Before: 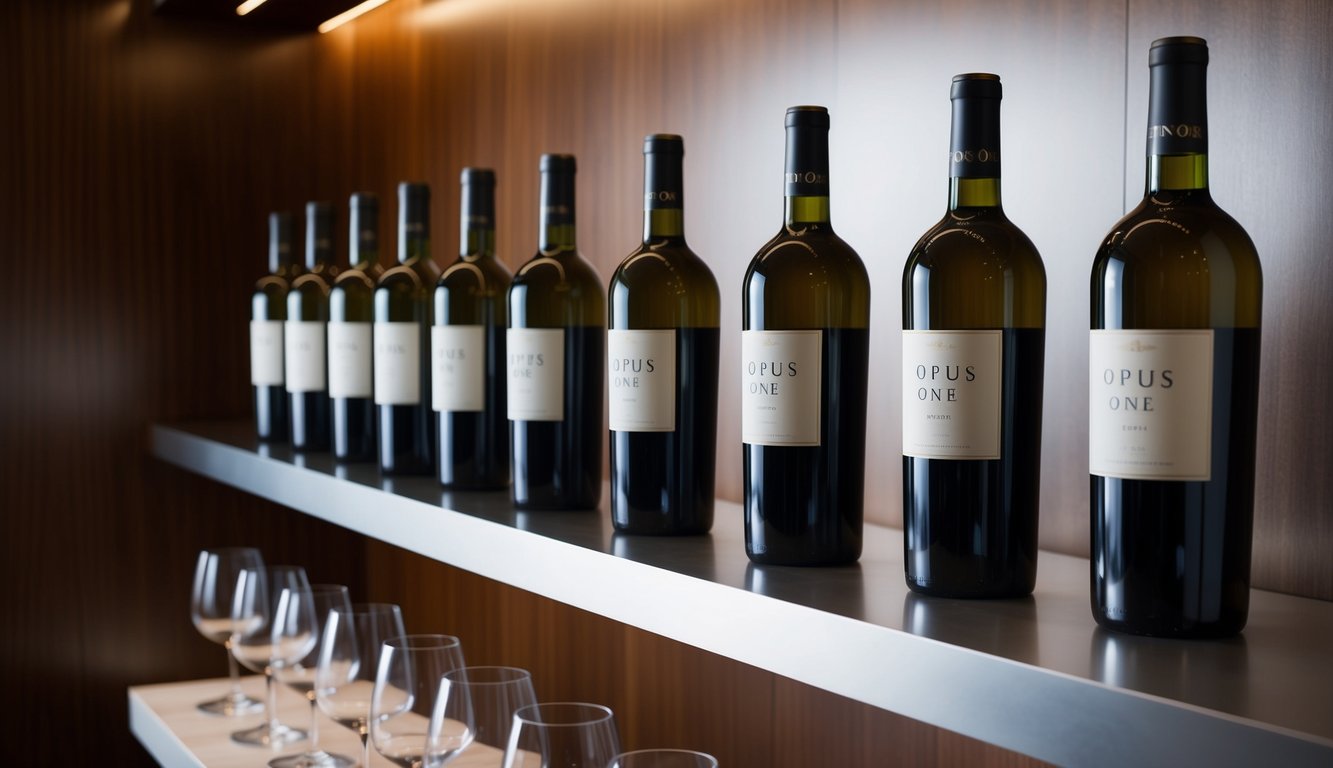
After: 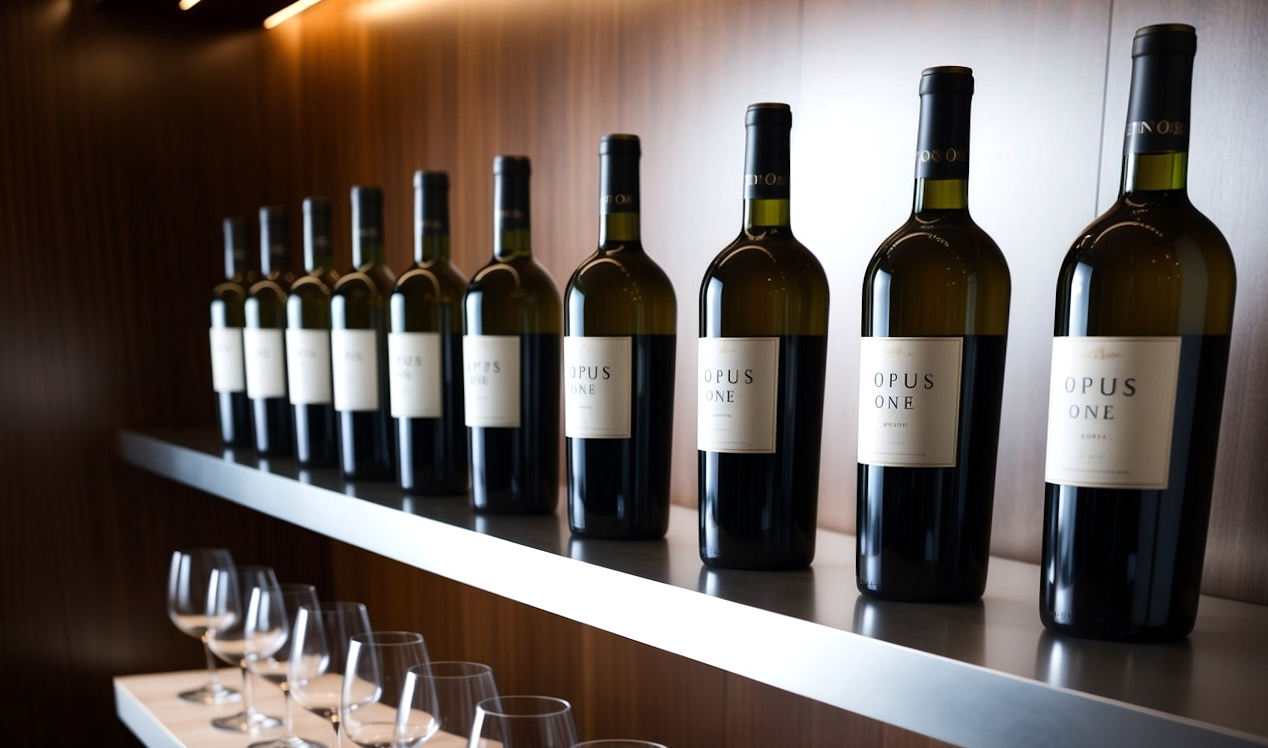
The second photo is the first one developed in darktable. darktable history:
tone equalizer: -8 EV -0.417 EV, -7 EV -0.389 EV, -6 EV -0.333 EV, -5 EV -0.222 EV, -3 EV 0.222 EV, -2 EV 0.333 EV, -1 EV 0.389 EV, +0 EV 0.417 EV, edges refinement/feathering 500, mask exposure compensation -1.57 EV, preserve details no
rotate and perspective: rotation 0.074°, lens shift (vertical) 0.096, lens shift (horizontal) -0.041, crop left 0.043, crop right 0.952, crop top 0.024, crop bottom 0.979
